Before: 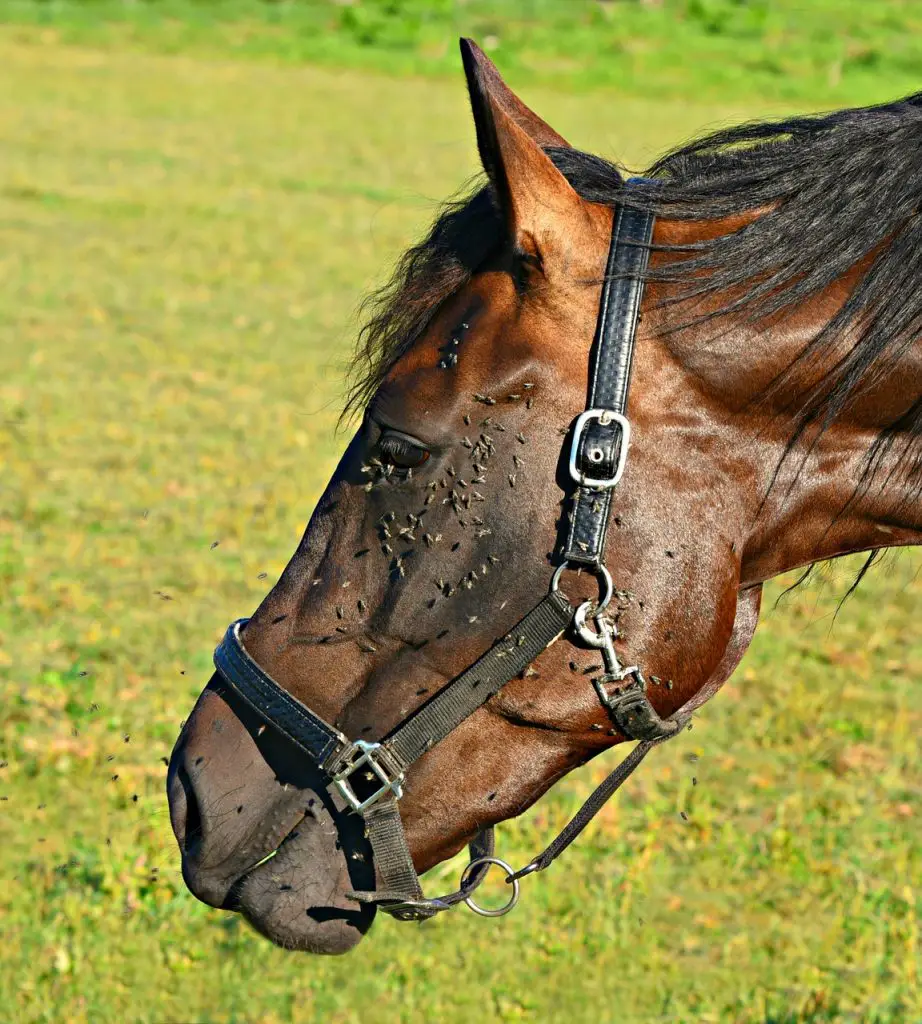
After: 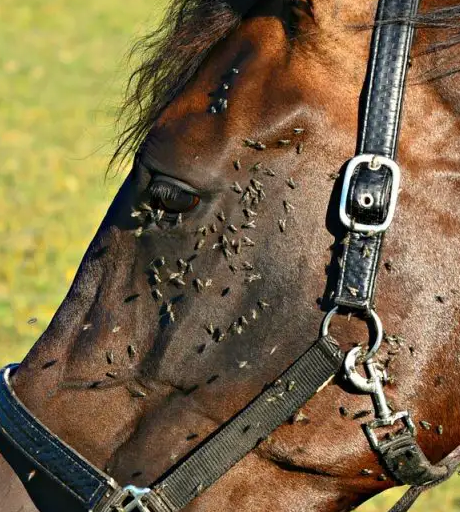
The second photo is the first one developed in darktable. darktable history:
color correction: highlights a* -0.182, highlights b* -0.124
crop: left 25%, top 25%, right 25%, bottom 25%
